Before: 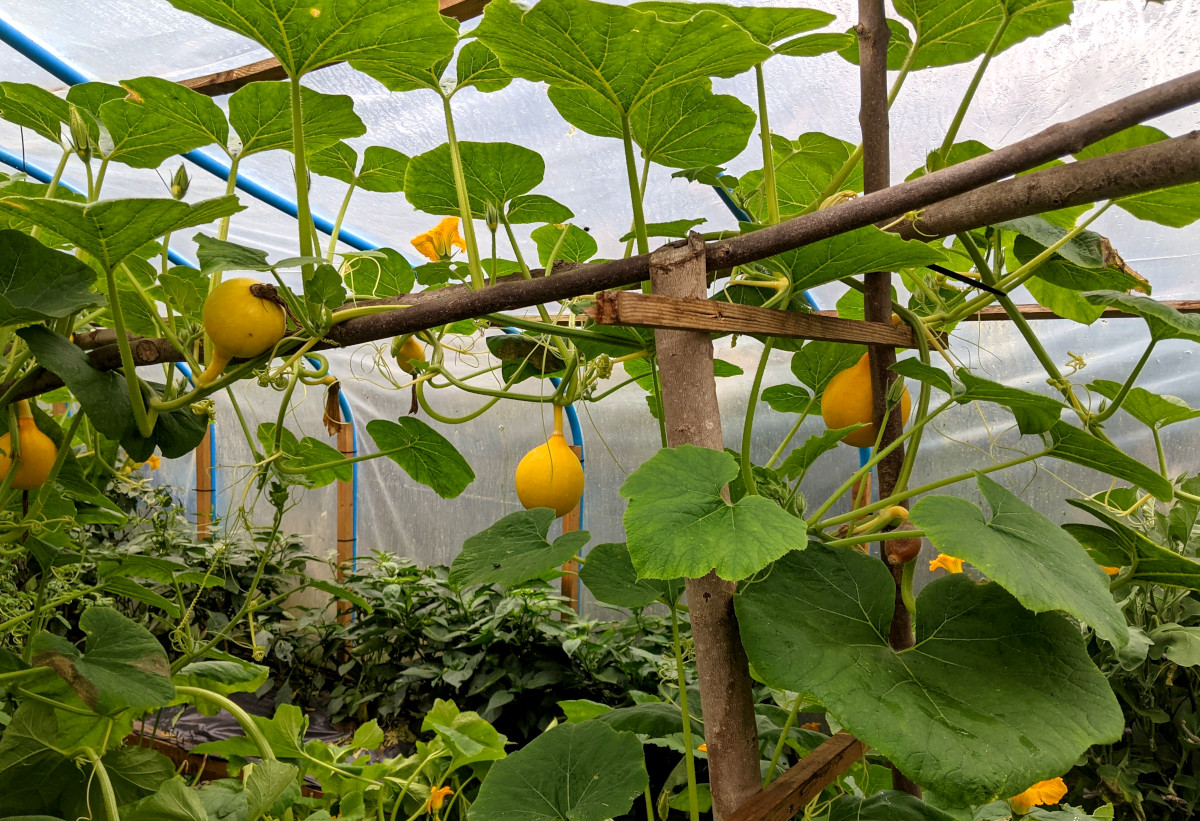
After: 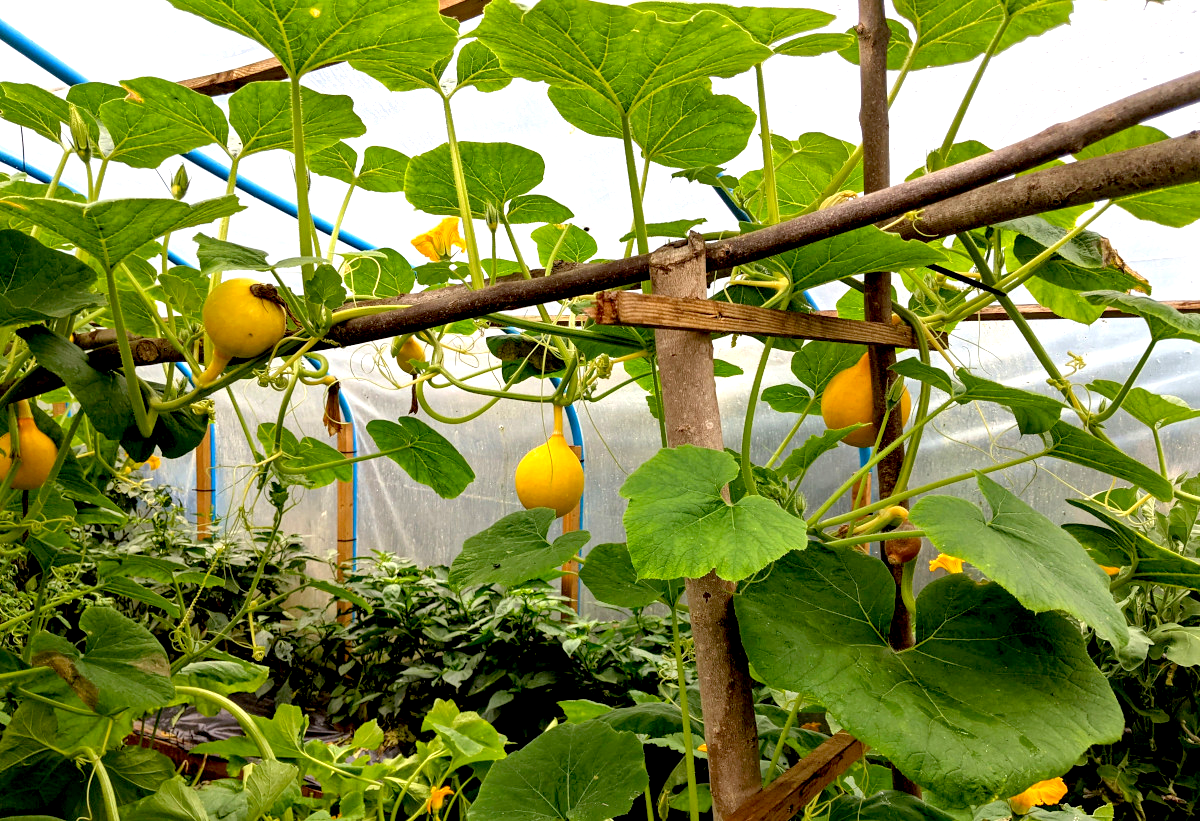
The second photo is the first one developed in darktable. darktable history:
exposure: black level correction 0.012, exposure 0.693 EV, compensate highlight preservation false
